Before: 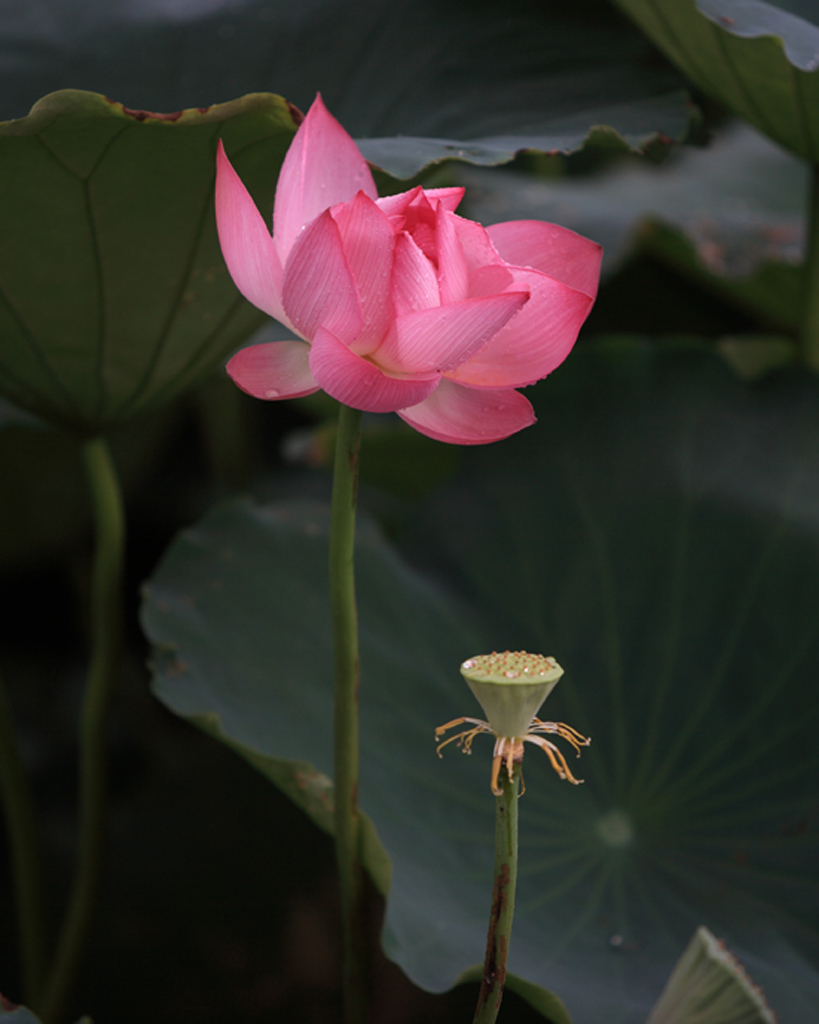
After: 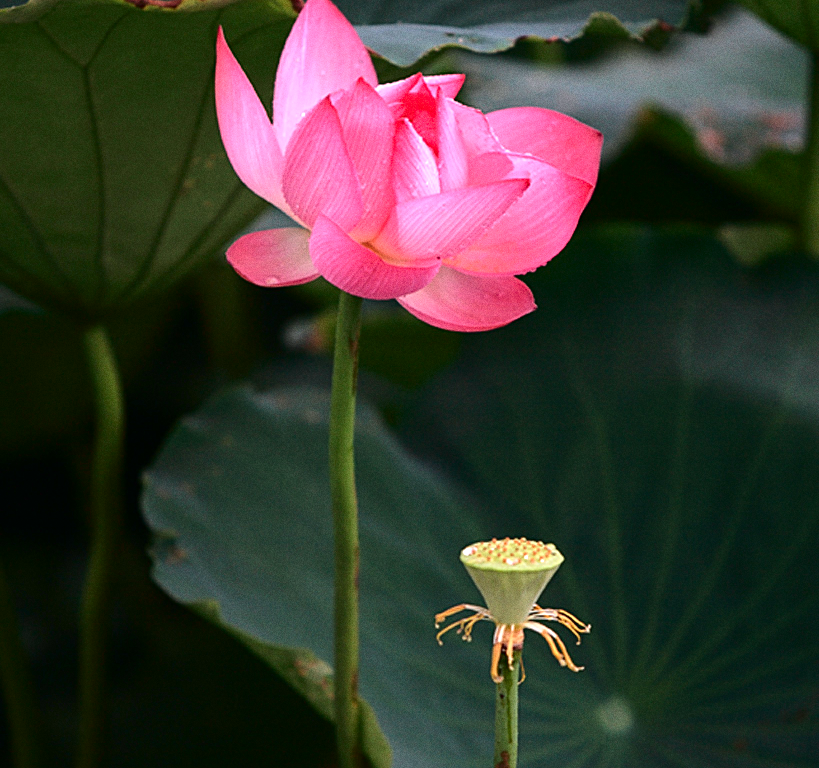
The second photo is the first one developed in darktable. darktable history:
sharpen: on, module defaults
exposure: black level correction 0, exposure 1.1 EV, compensate highlight preservation false
crop: top 11.038%, bottom 13.962%
shadows and highlights: shadows 4.1, highlights -17.6, soften with gaussian
grain: coarseness 0.09 ISO
tone curve: curves: ch0 [(0, 0) (0.181, 0.087) (0.498, 0.485) (0.78, 0.742) (0.993, 0.954)]; ch1 [(0, 0) (0.311, 0.149) (0.395, 0.349) (0.488, 0.477) (0.612, 0.641) (1, 1)]; ch2 [(0, 0) (0.5, 0.5) (0.638, 0.667) (1, 1)], color space Lab, independent channels, preserve colors none
